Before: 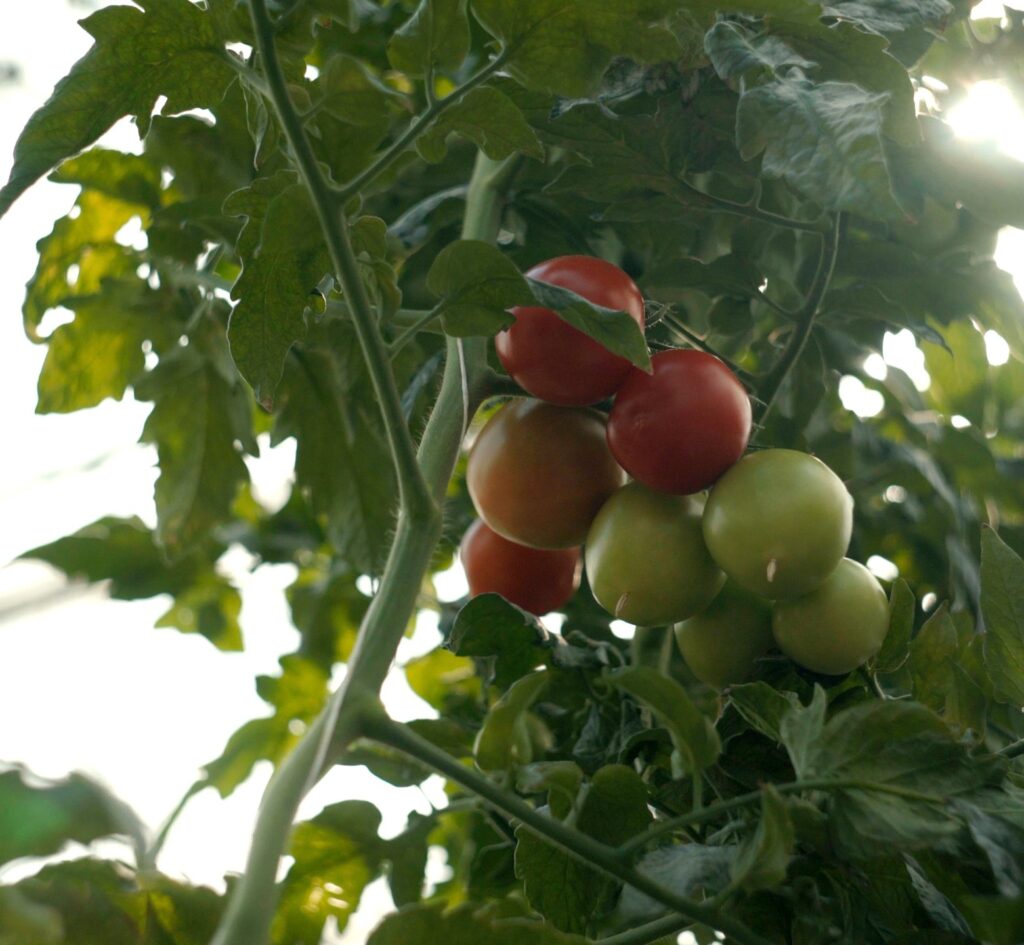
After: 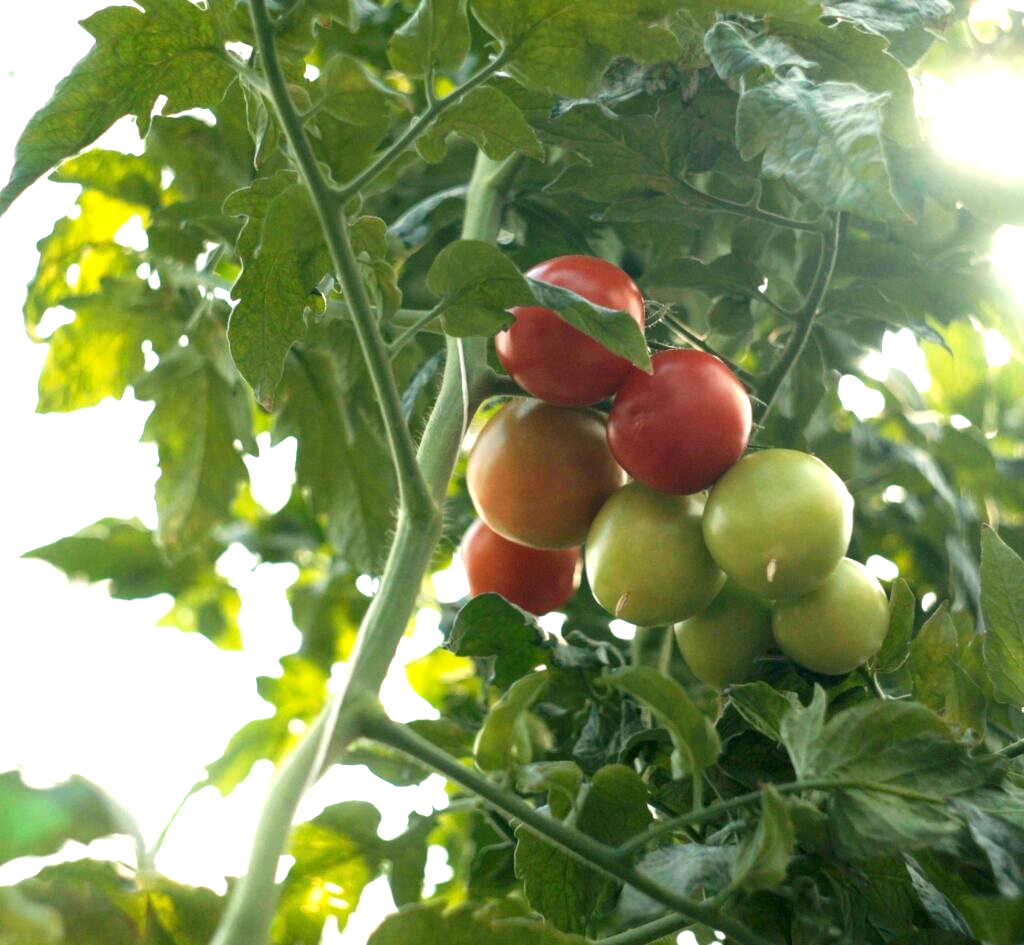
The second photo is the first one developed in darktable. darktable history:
contrast brightness saturation: contrast 0.08, saturation 0.02
exposure: black level correction 0, exposure 1.4 EV, compensate highlight preservation false
